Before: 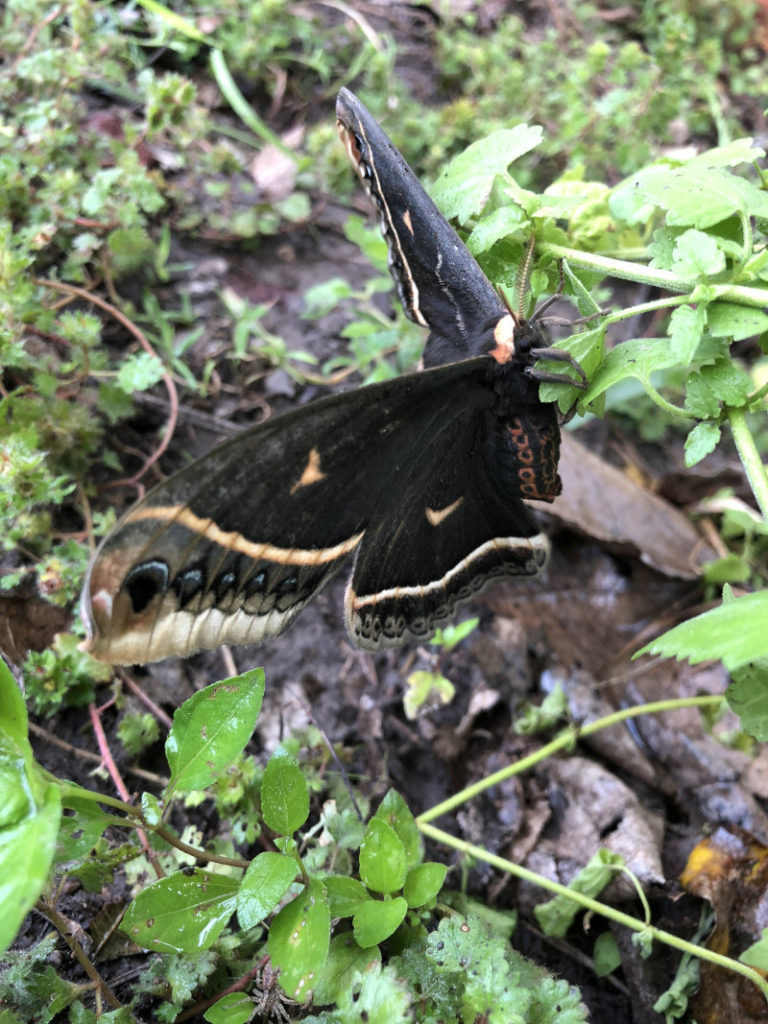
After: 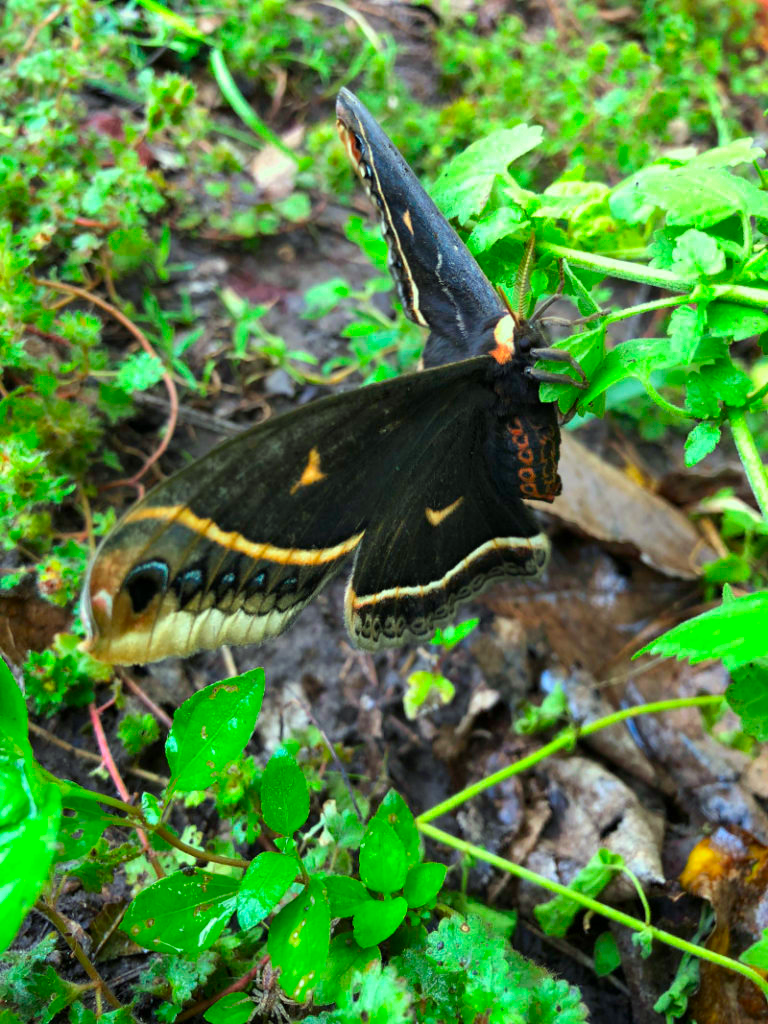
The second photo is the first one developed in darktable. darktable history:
color correction: highlights a* -10.78, highlights b* 9.92, saturation 1.71
